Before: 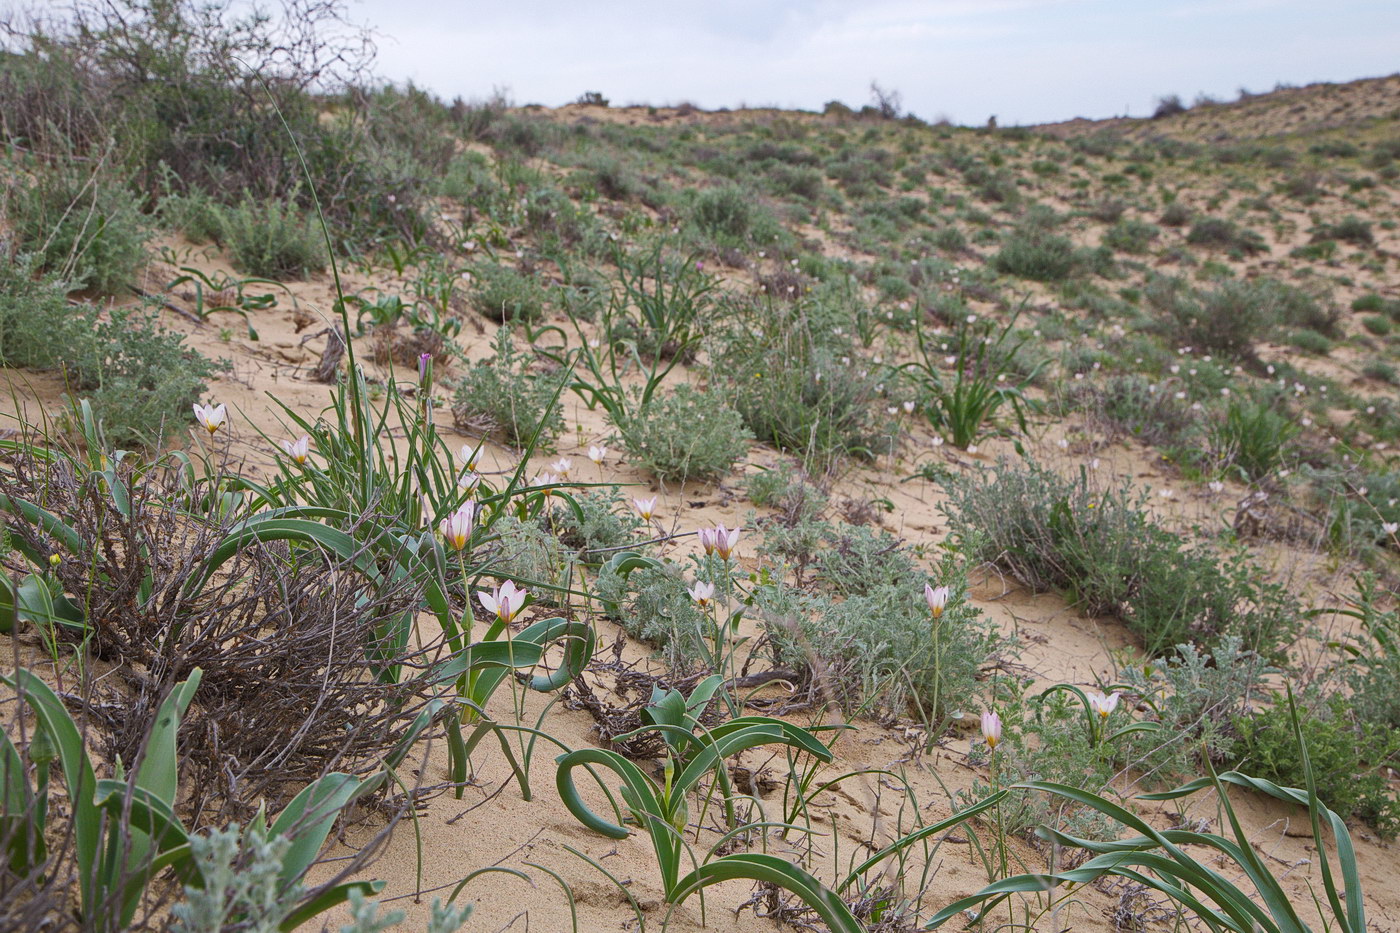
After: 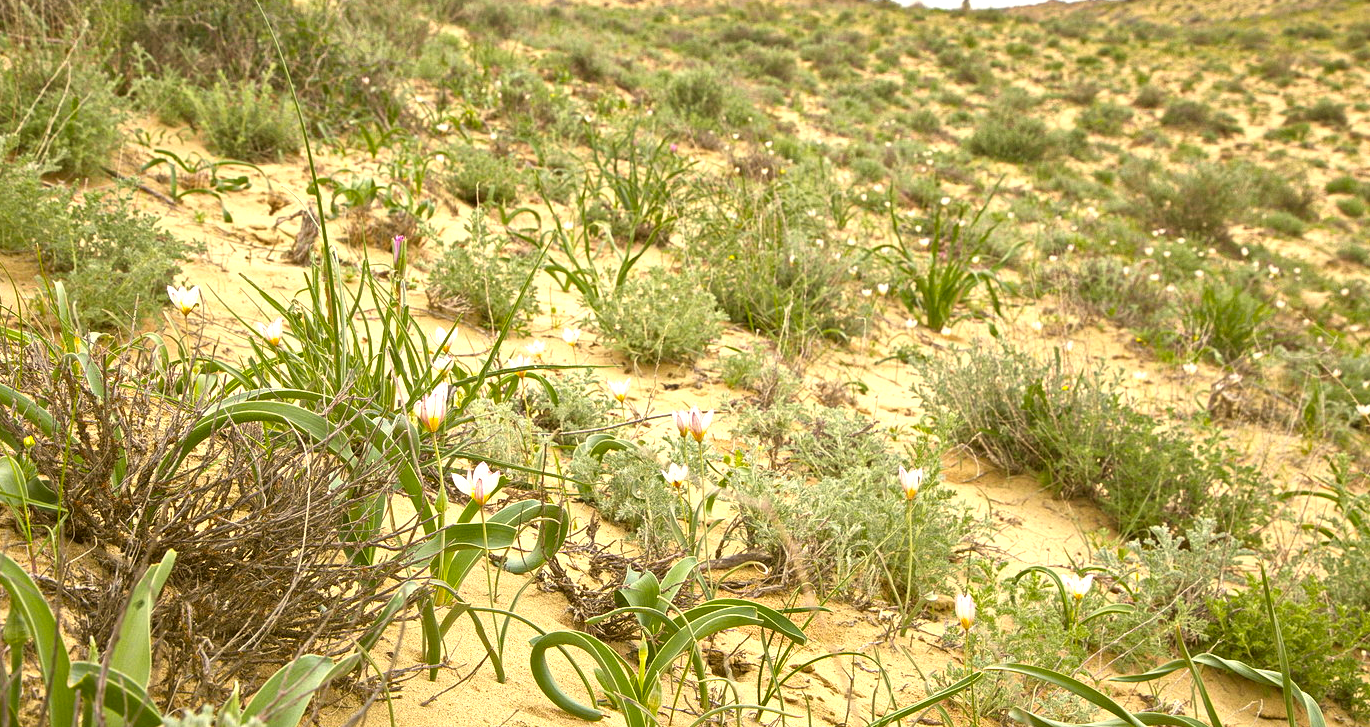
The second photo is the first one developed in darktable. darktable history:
color zones: curves: ch2 [(0, 0.5) (0.143, 0.5) (0.286, 0.489) (0.415, 0.421) (0.571, 0.5) (0.714, 0.5) (0.857, 0.5) (1, 0.5)]
crop and rotate: left 1.875%, top 12.737%, right 0.234%, bottom 9.247%
exposure: black level correction 0, exposure 1.199 EV, compensate exposure bias true, compensate highlight preservation false
color correction: highlights a* 0.153, highlights b* 29.48, shadows a* -0.284, shadows b* 21.26
